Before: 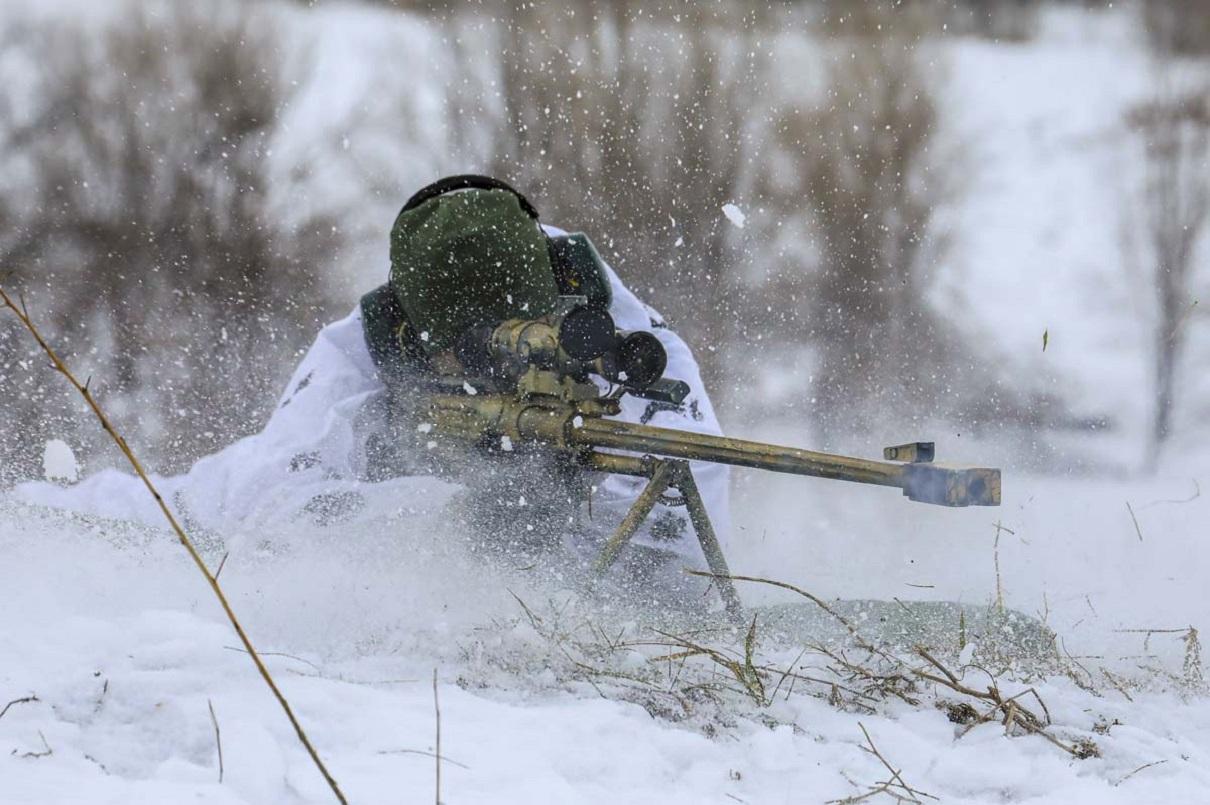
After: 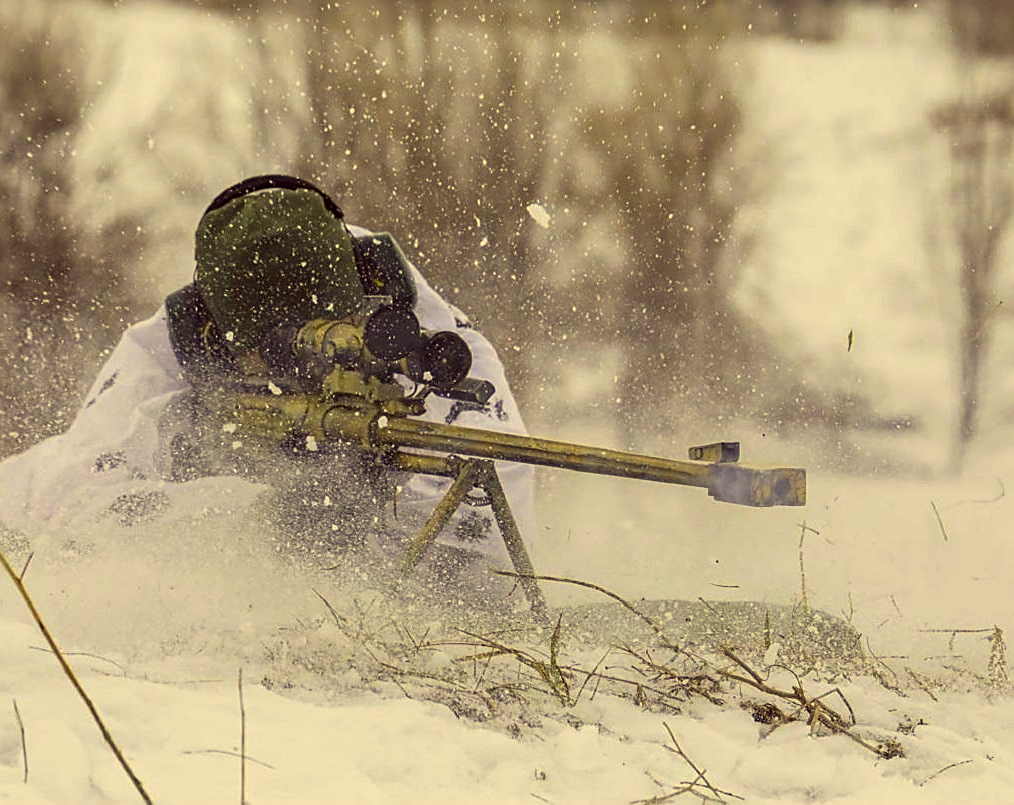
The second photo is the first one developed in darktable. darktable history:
crop: left 16.131%
color correction: highlights a* -0.522, highlights b* 39.83, shadows a* 9.75, shadows b* -0.803
sharpen: on, module defaults
